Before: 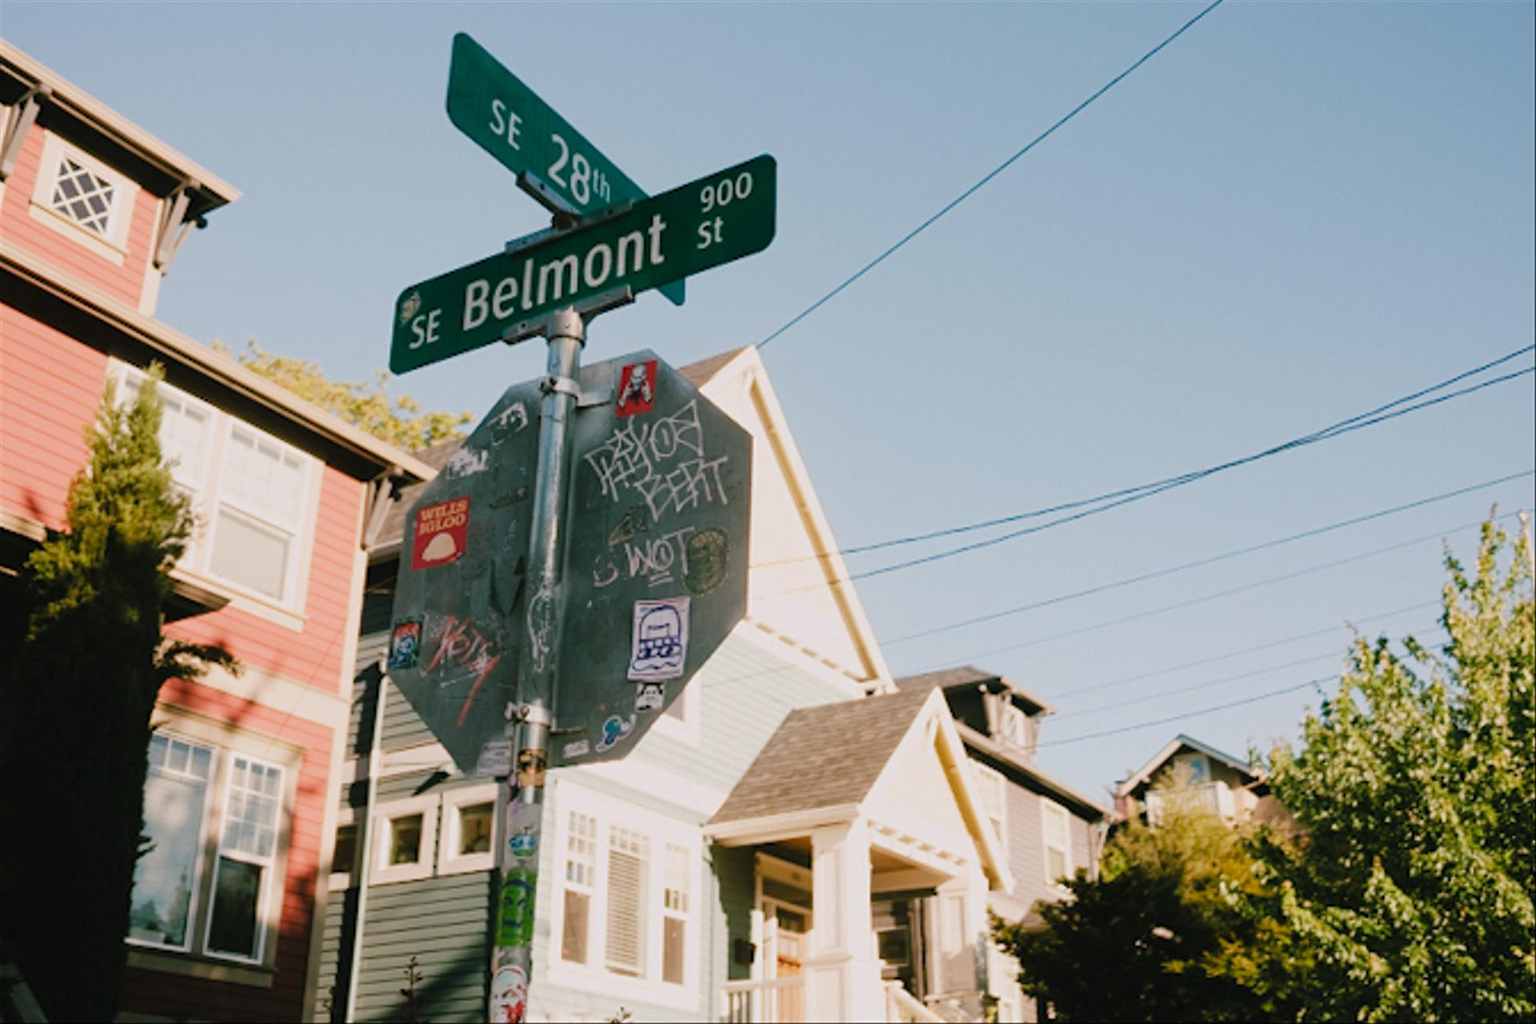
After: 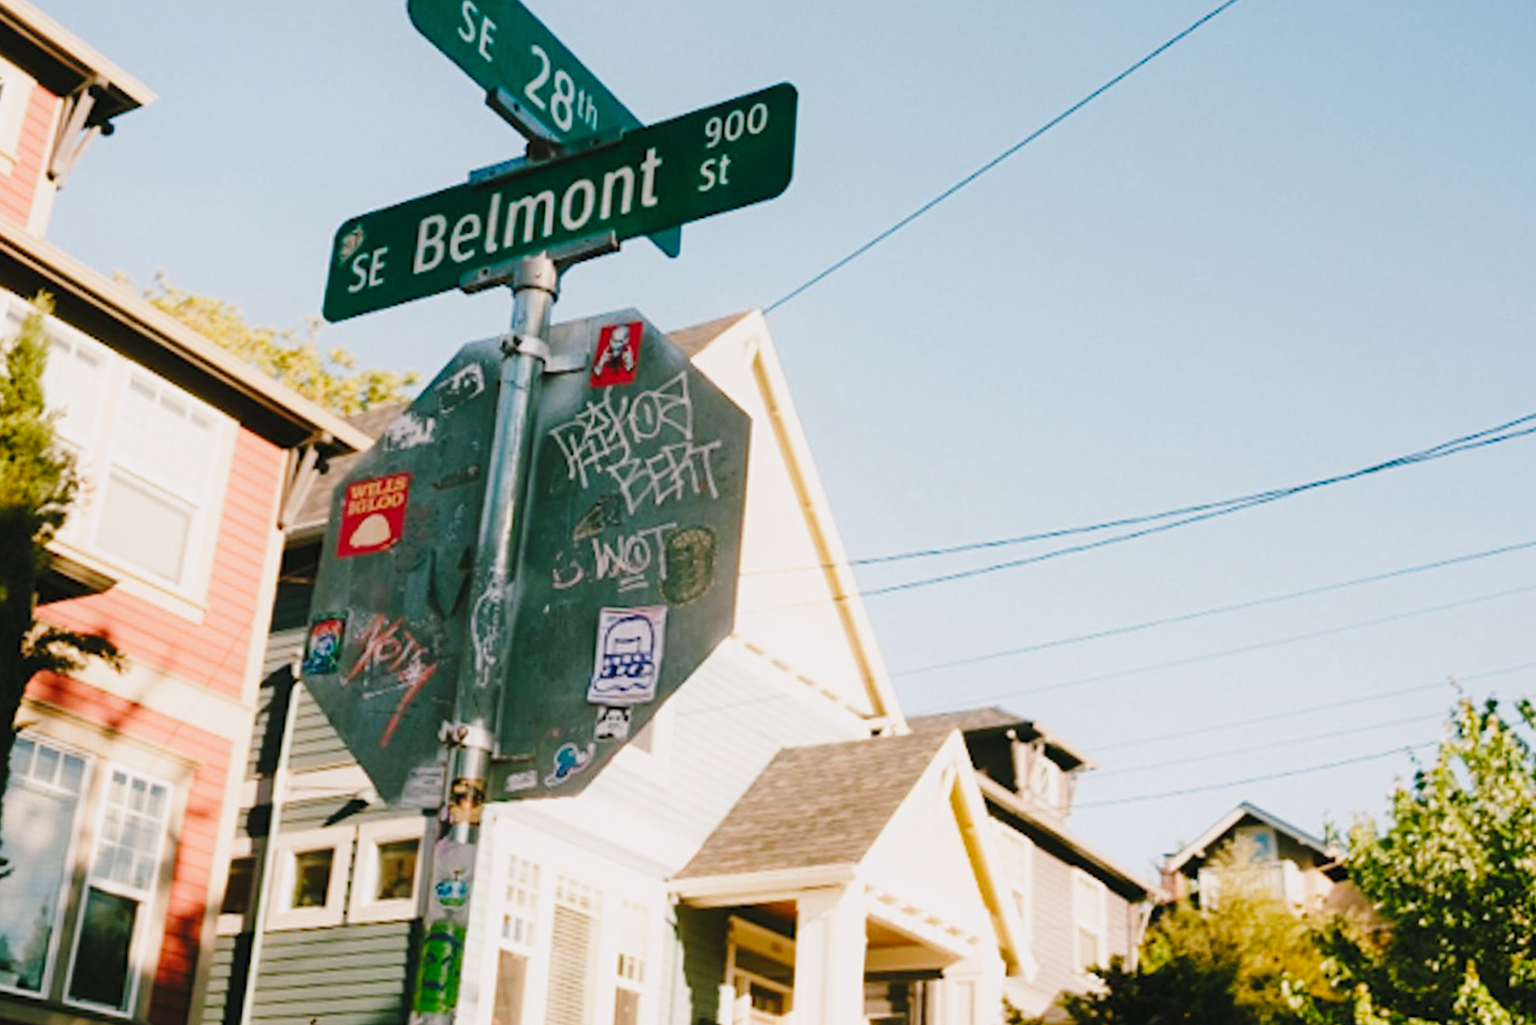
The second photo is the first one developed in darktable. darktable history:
crop and rotate: angle -3.04°, left 5.097%, top 5.176%, right 4.737%, bottom 4.51%
tone equalizer: -8 EV 0.231 EV, -7 EV 0.445 EV, -6 EV 0.414 EV, -5 EV 0.253 EV, -3 EV -0.272 EV, -2 EV -0.417 EV, -1 EV -0.417 EV, +0 EV -0.265 EV, mask exposure compensation -0.515 EV
base curve: curves: ch0 [(0, 0) (0.028, 0.03) (0.121, 0.232) (0.46, 0.748) (0.859, 0.968) (1, 1)], preserve colors none
